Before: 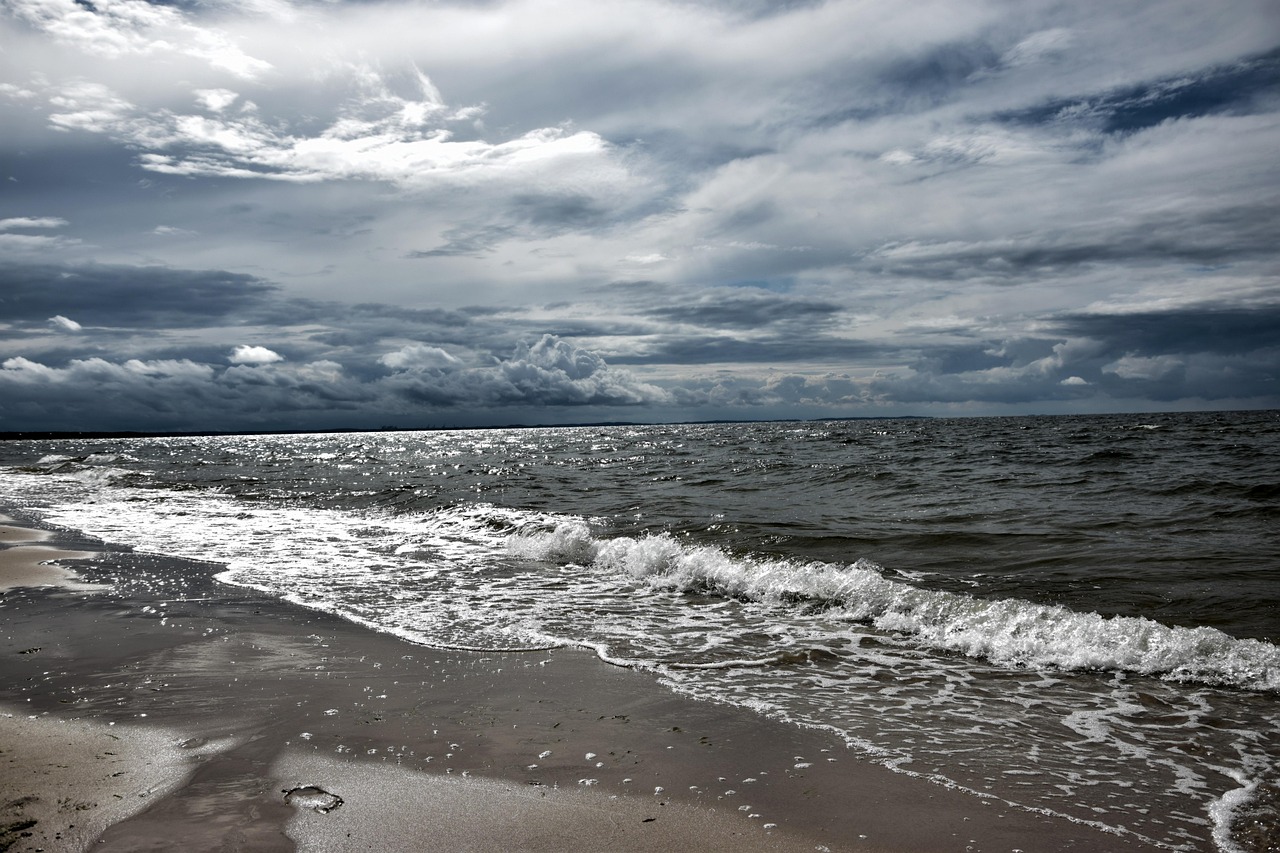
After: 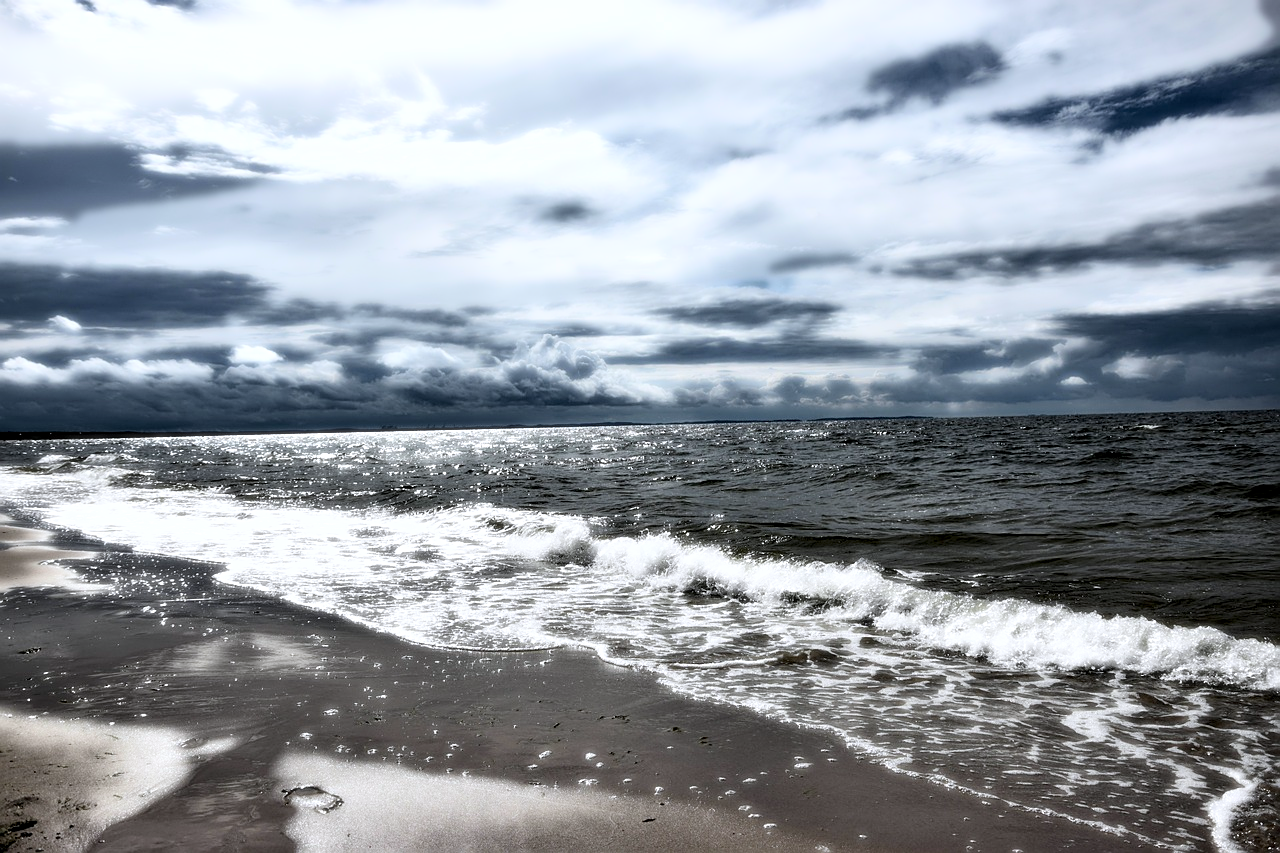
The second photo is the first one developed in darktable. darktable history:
white balance: red 0.983, blue 1.036
sharpen: on, module defaults
bloom: size 0%, threshold 54.82%, strength 8.31%
contrast equalizer: y [[0.514, 0.573, 0.581, 0.508, 0.5, 0.5], [0.5 ×6], [0.5 ×6], [0 ×6], [0 ×6]], mix 0.79
